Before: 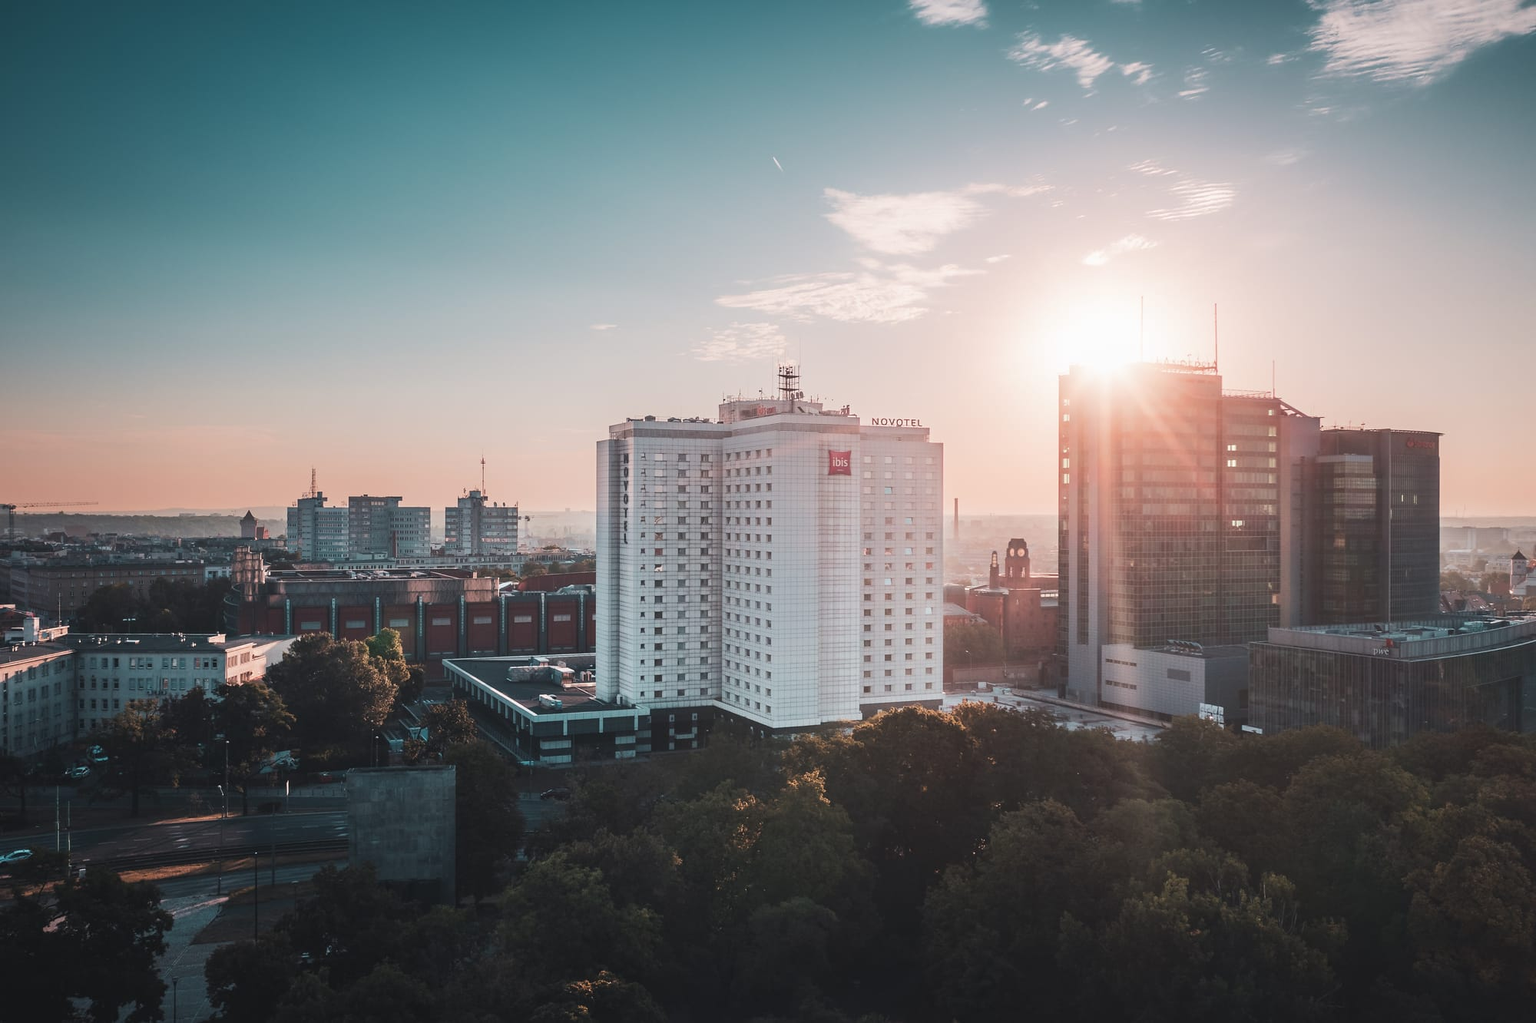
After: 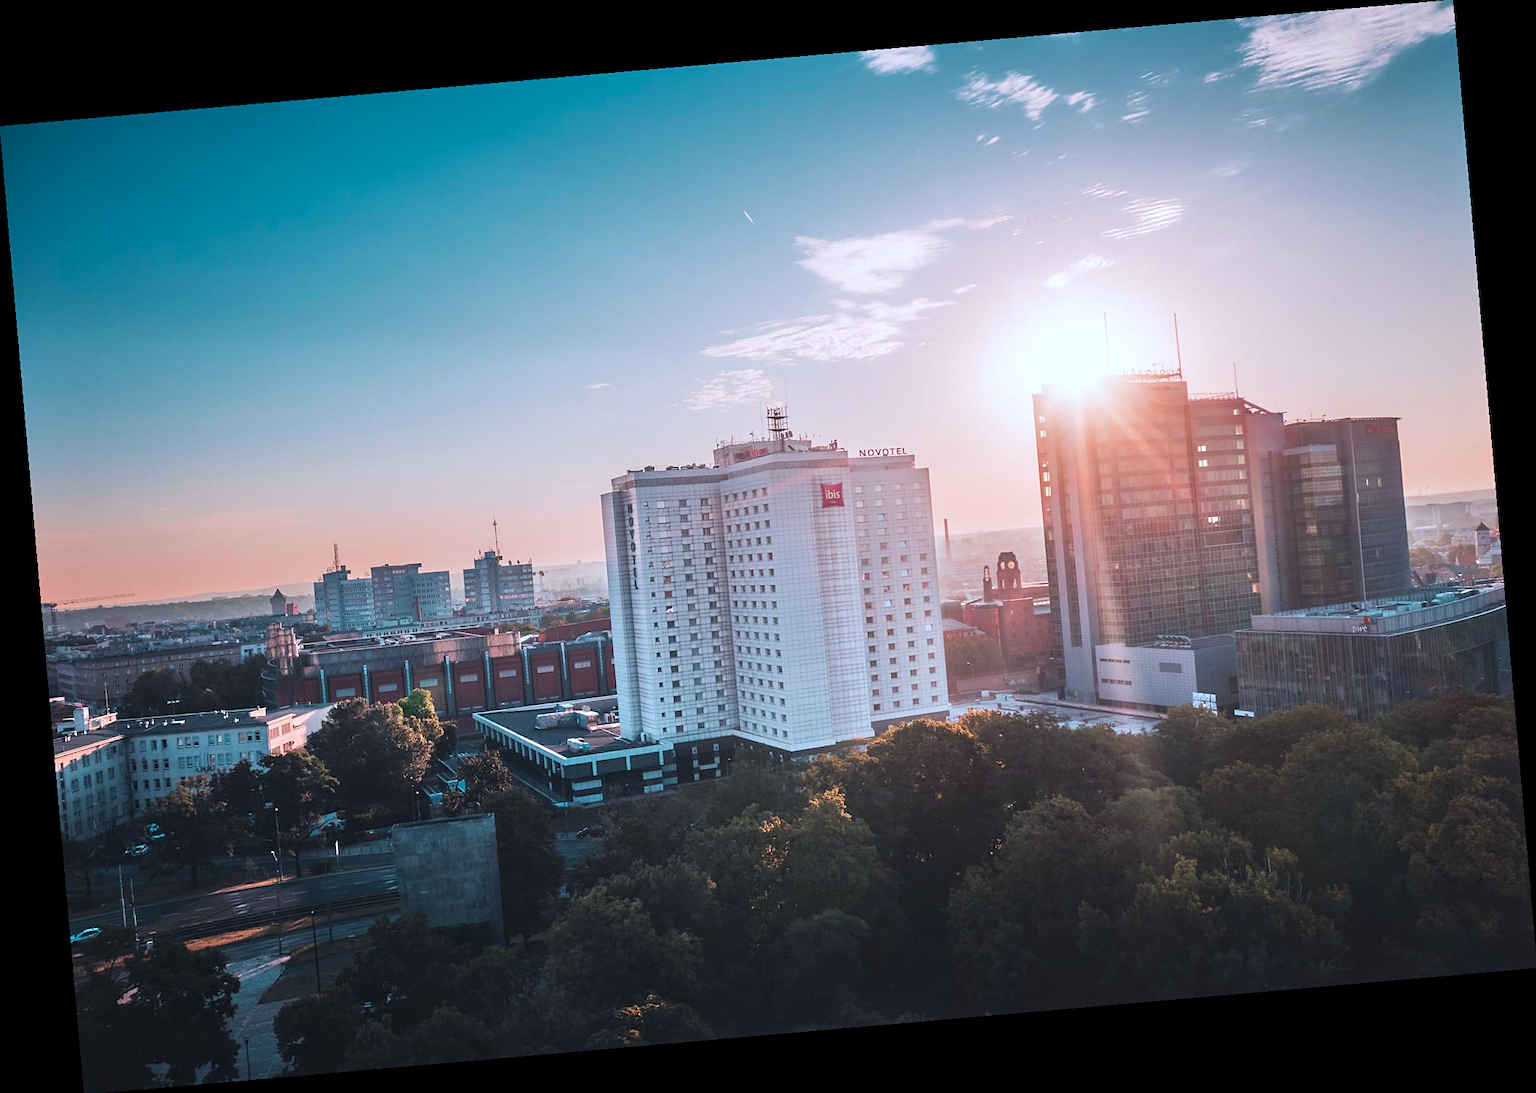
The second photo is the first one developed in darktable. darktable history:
color balance rgb: perceptual saturation grading › global saturation 30%, global vibrance 20%
tone equalizer: -8 EV 0.001 EV, -7 EV -0.004 EV, -6 EV 0.009 EV, -5 EV 0.032 EV, -4 EV 0.276 EV, -3 EV 0.644 EV, -2 EV 0.584 EV, -1 EV 0.187 EV, +0 EV 0.024 EV
local contrast: mode bilateral grid, contrast 20, coarseness 50, detail 120%, midtone range 0.2
sharpen: amount 0.2
white balance: red 0.954, blue 1.079
rotate and perspective: rotation -4.98°, automatic cropping off
